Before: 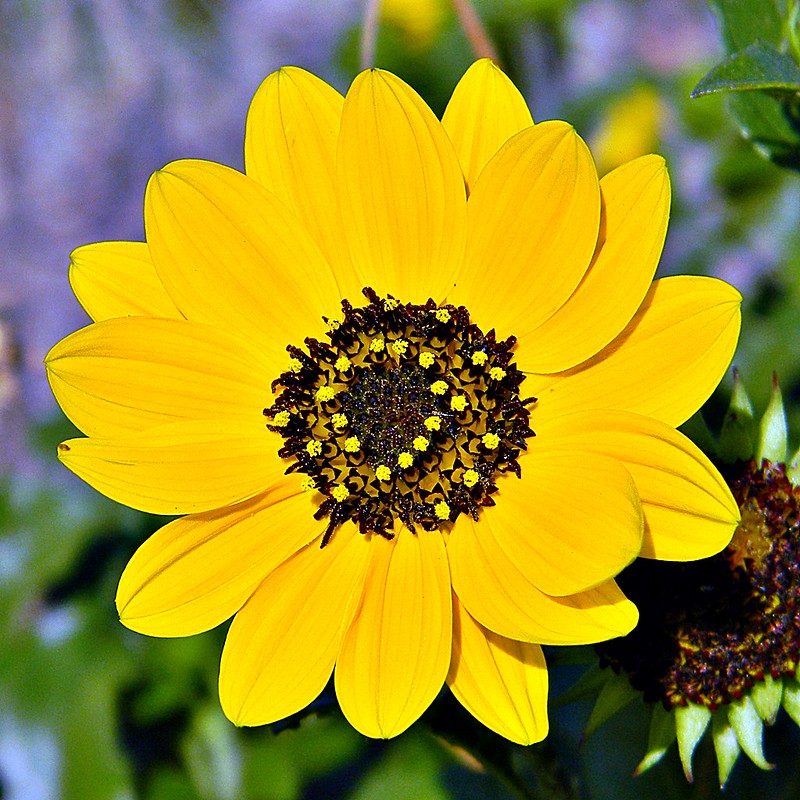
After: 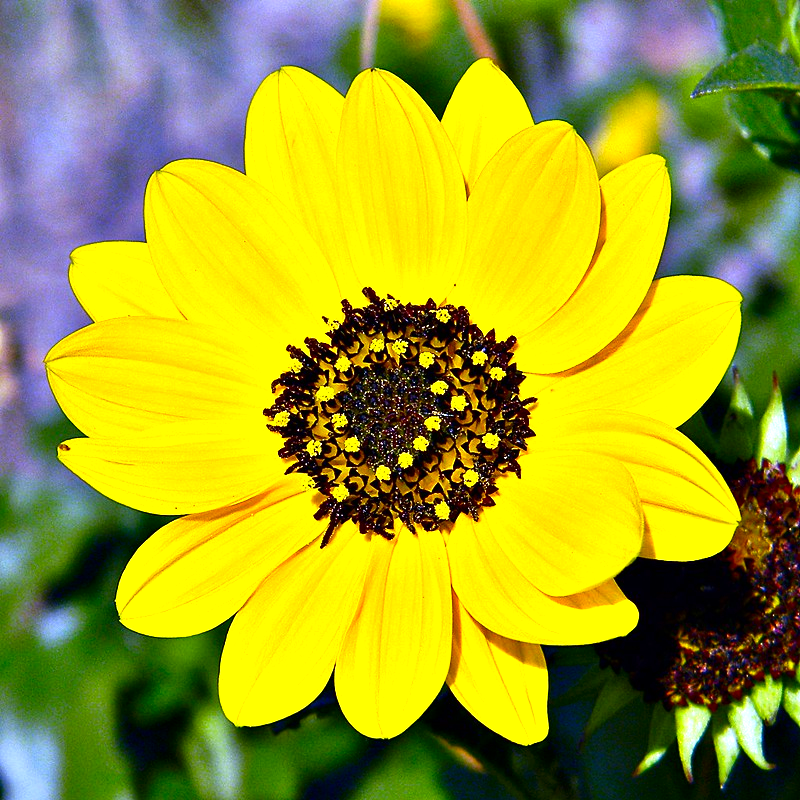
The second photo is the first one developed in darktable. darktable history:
contrast brightness saturation: contrast 0.07, brightness -0.14, saturation 0.11
exposure: black level correction 0, exposure 0.6 EV, compensate exposure bias true, compensate highlight preservation false
